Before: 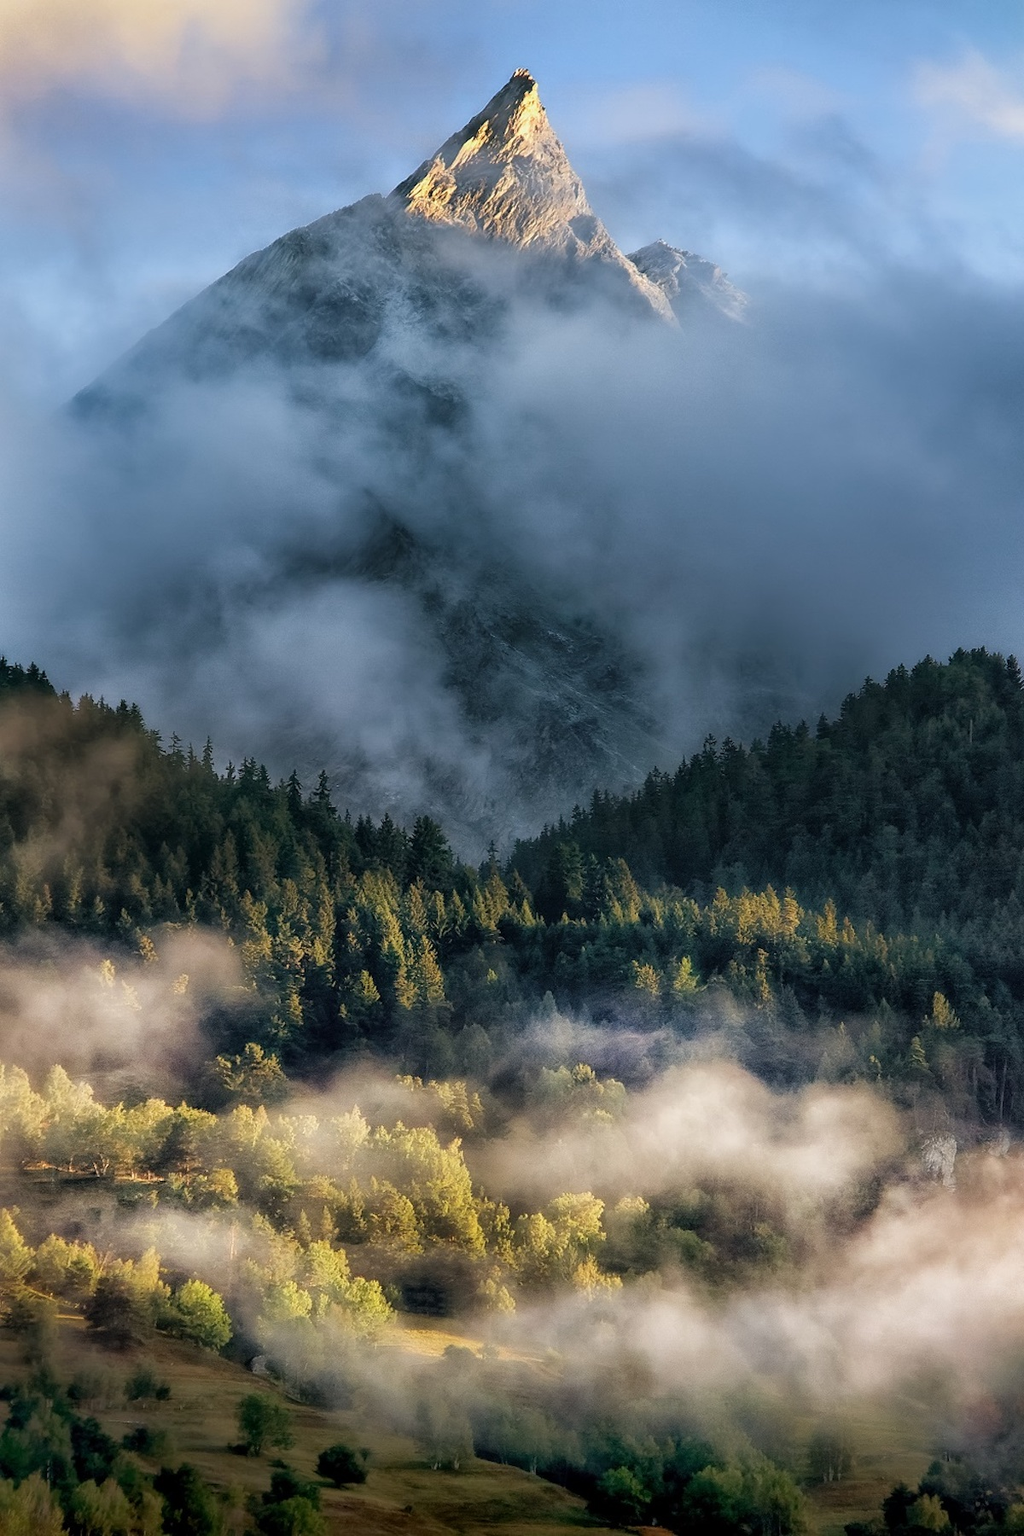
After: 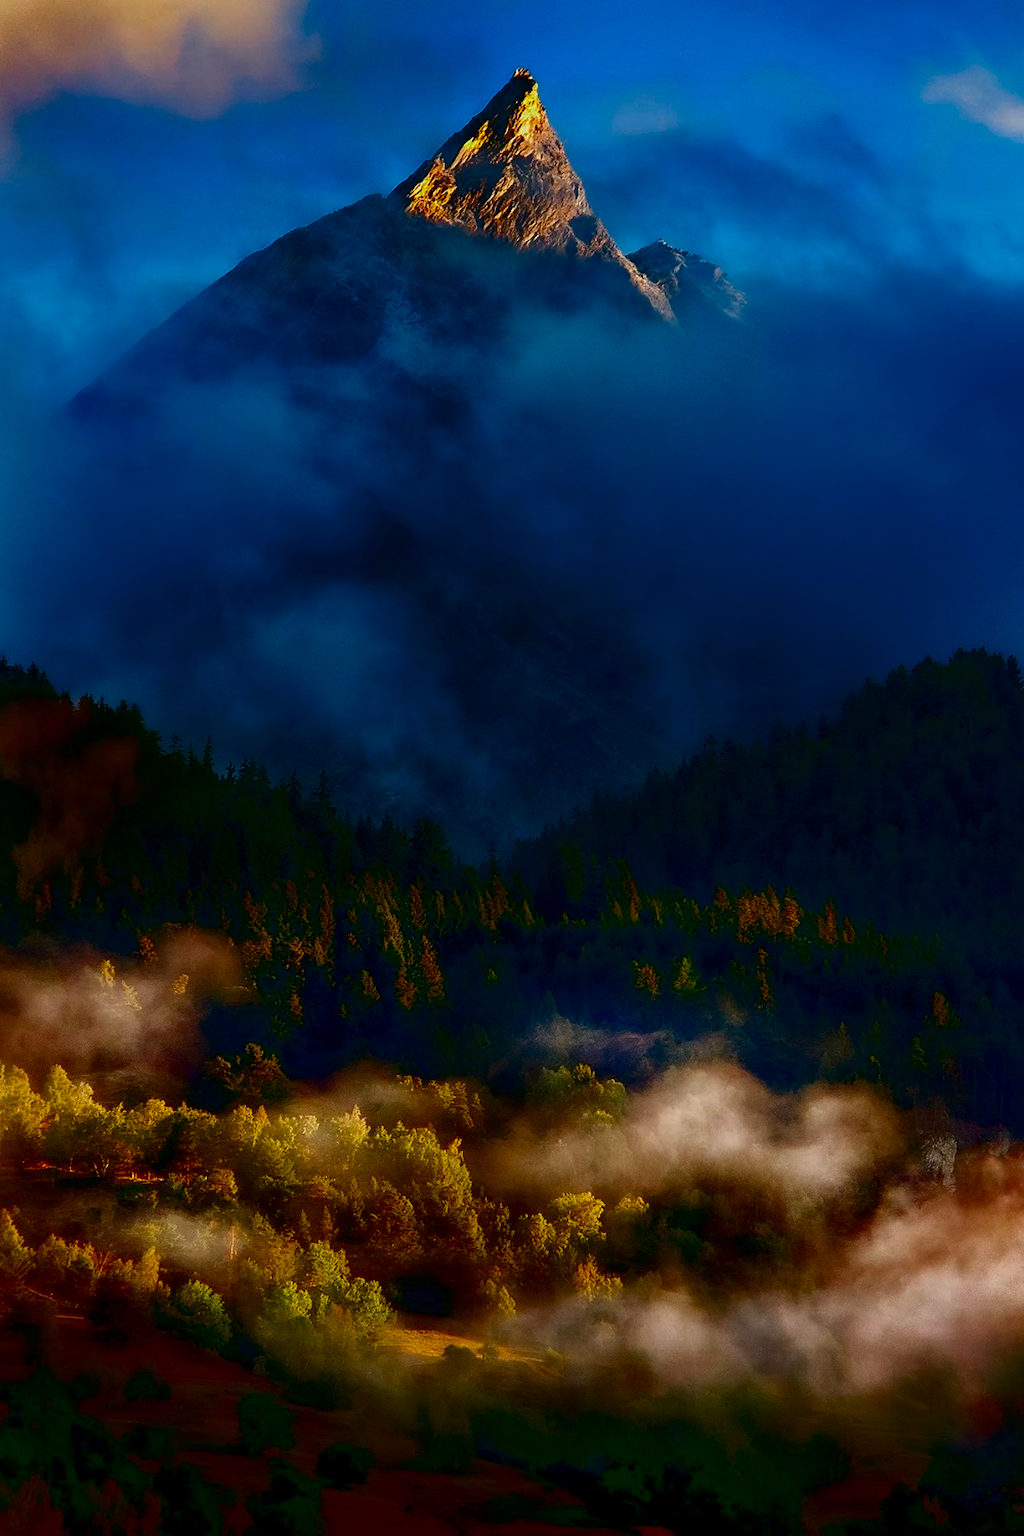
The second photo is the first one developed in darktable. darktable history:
contrast brightness saturation: brightness -0.998, saturation 0.995
